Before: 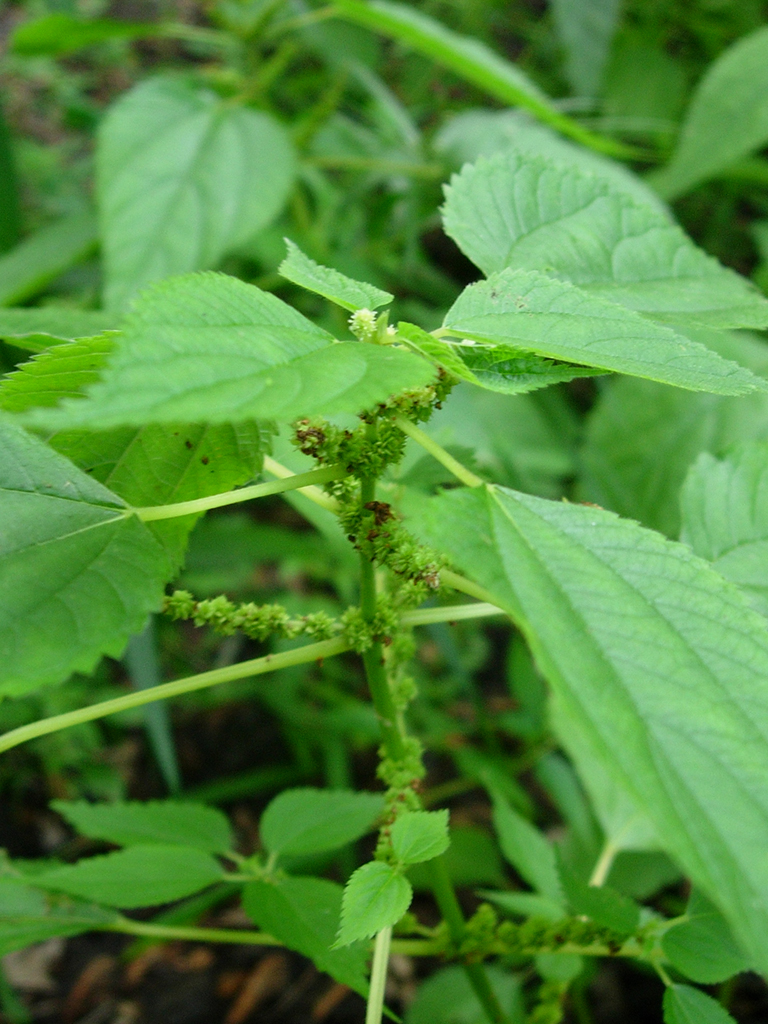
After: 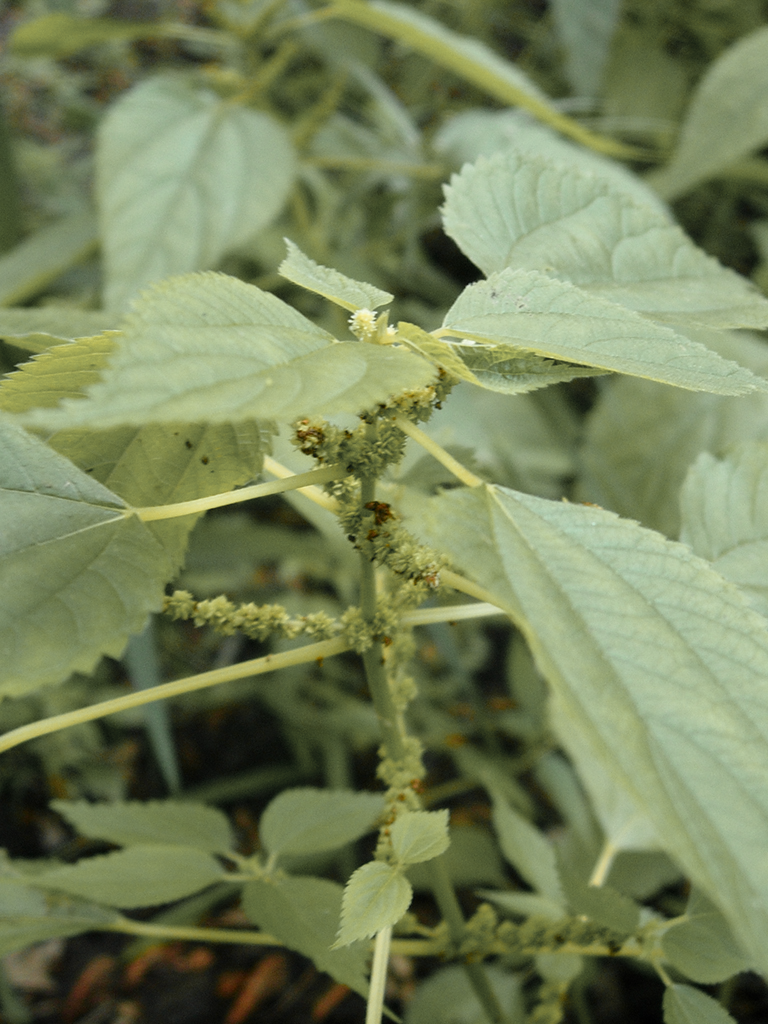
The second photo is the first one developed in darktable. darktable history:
color zones: curves: ch1 [(0.263, 0.53) (0.376, 0.287) (0.487, 0.512) (0.748, 0.547) (1, 0.513)]; ch2 [(0.262, 0.45) (0.751, 0.477)], mix 31.98%
exposure: black level correction 0, compensate exposure bias true, compensate highlight preservation false
